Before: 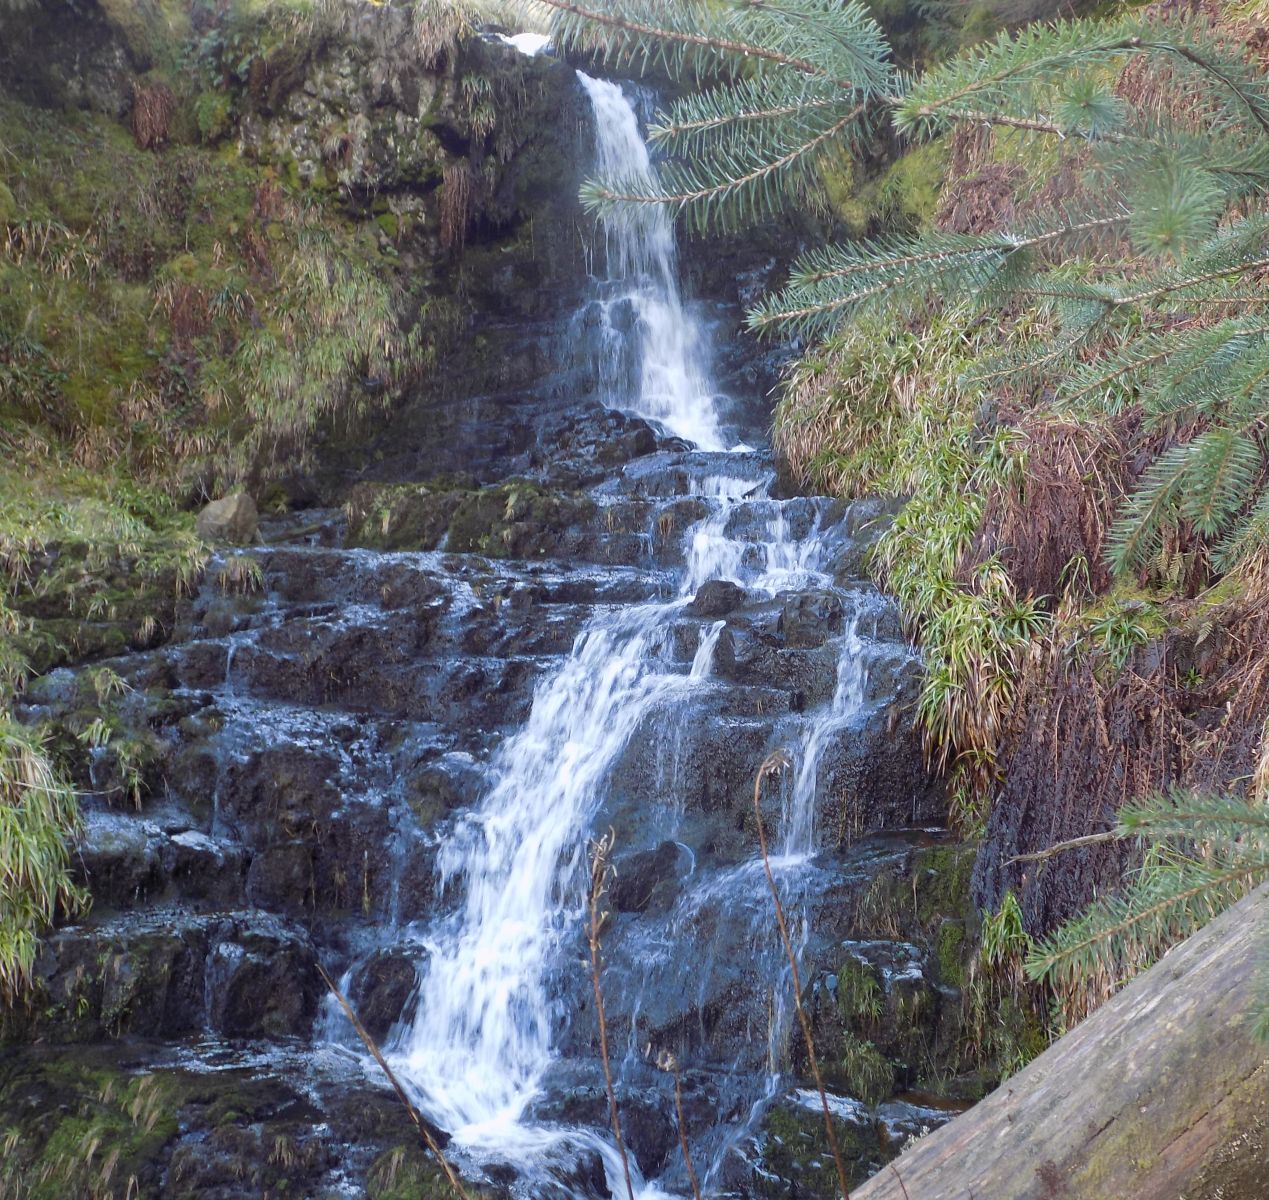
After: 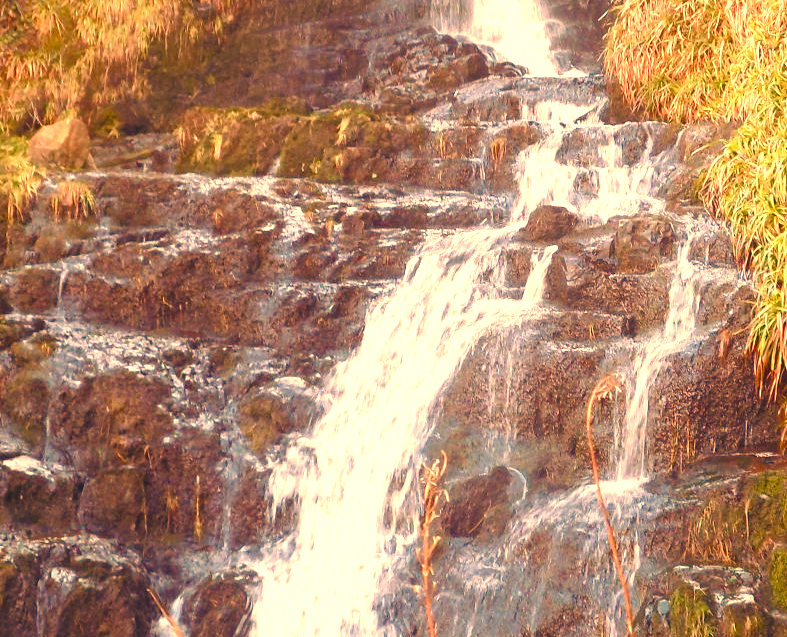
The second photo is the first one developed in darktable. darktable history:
white balance: red 1.467, blue 0.684
crop: left 13.312%, top 31.28%, right 24.627%, bottom 15.582%
color balance rgb: perceptual saturation grading › global saturation 35%, perceptual saturation grading › highlights -30%, perceptual saturation grading › shadows 35%, perceptual brilliance grading › global brilliance 3%, perceptual brilliance grading › highlights -3%, perceptual brilliance grading › shadows 3%
exposure: black level correction -0.005, exposure 1 EV, compensate highlight preservation false
